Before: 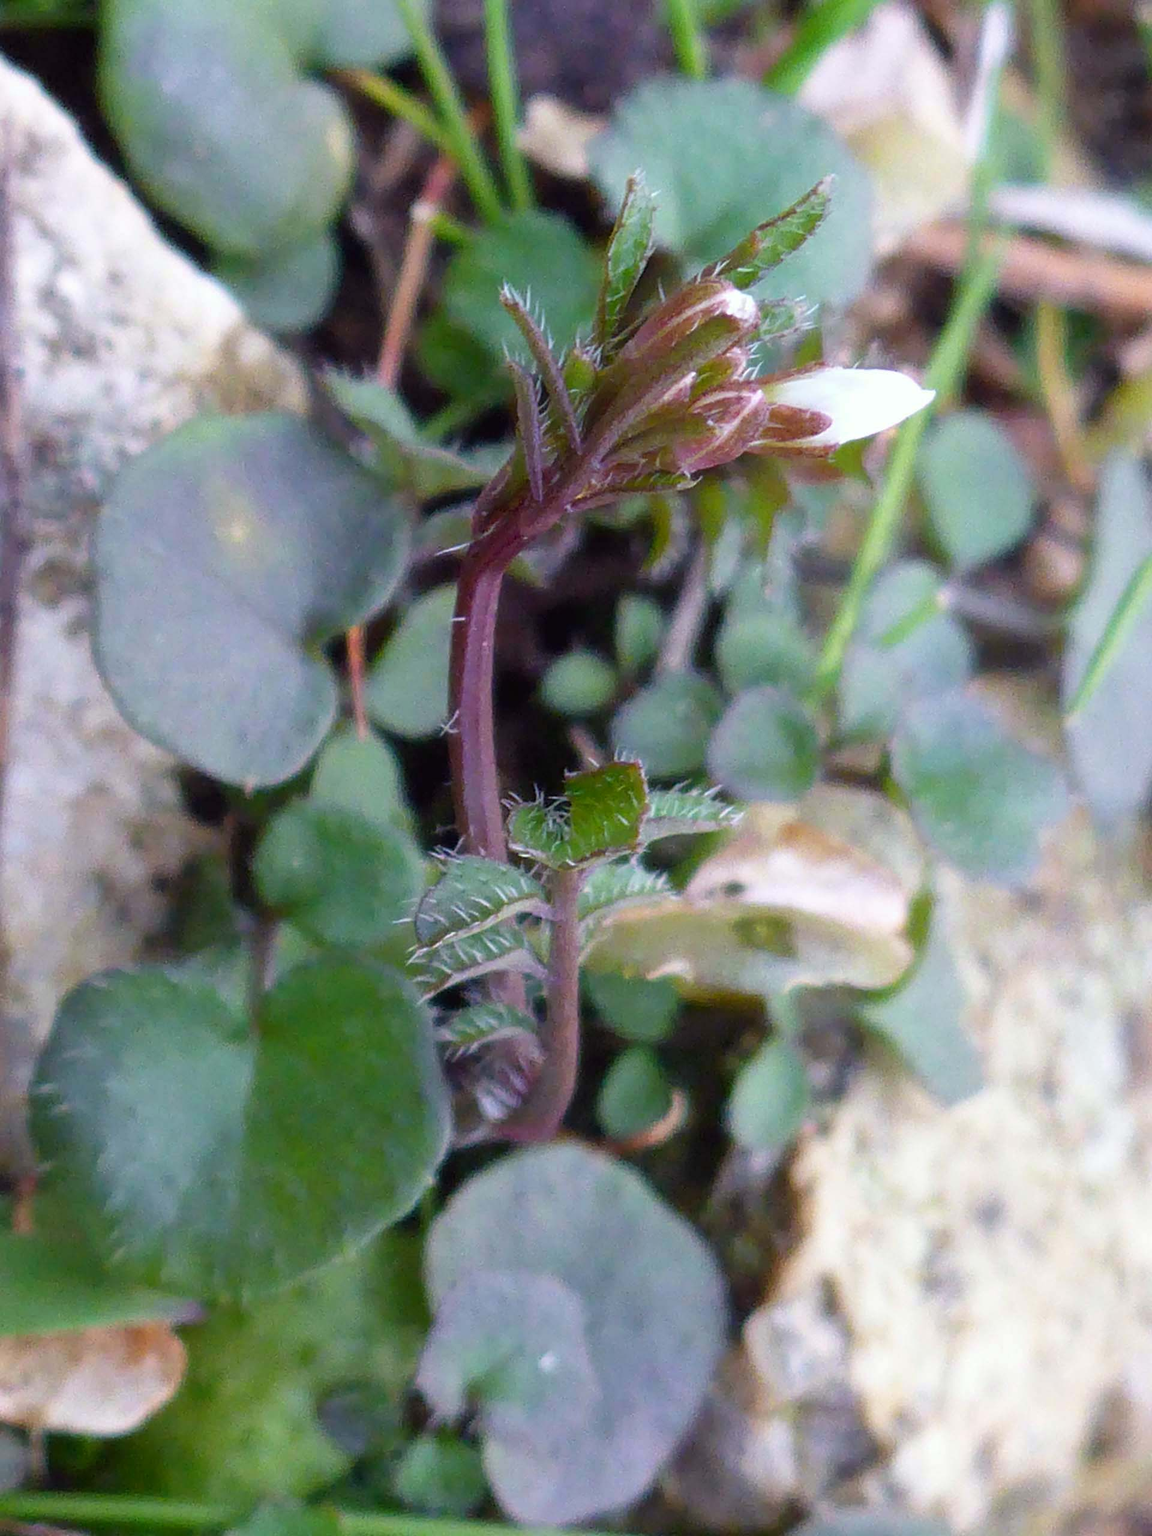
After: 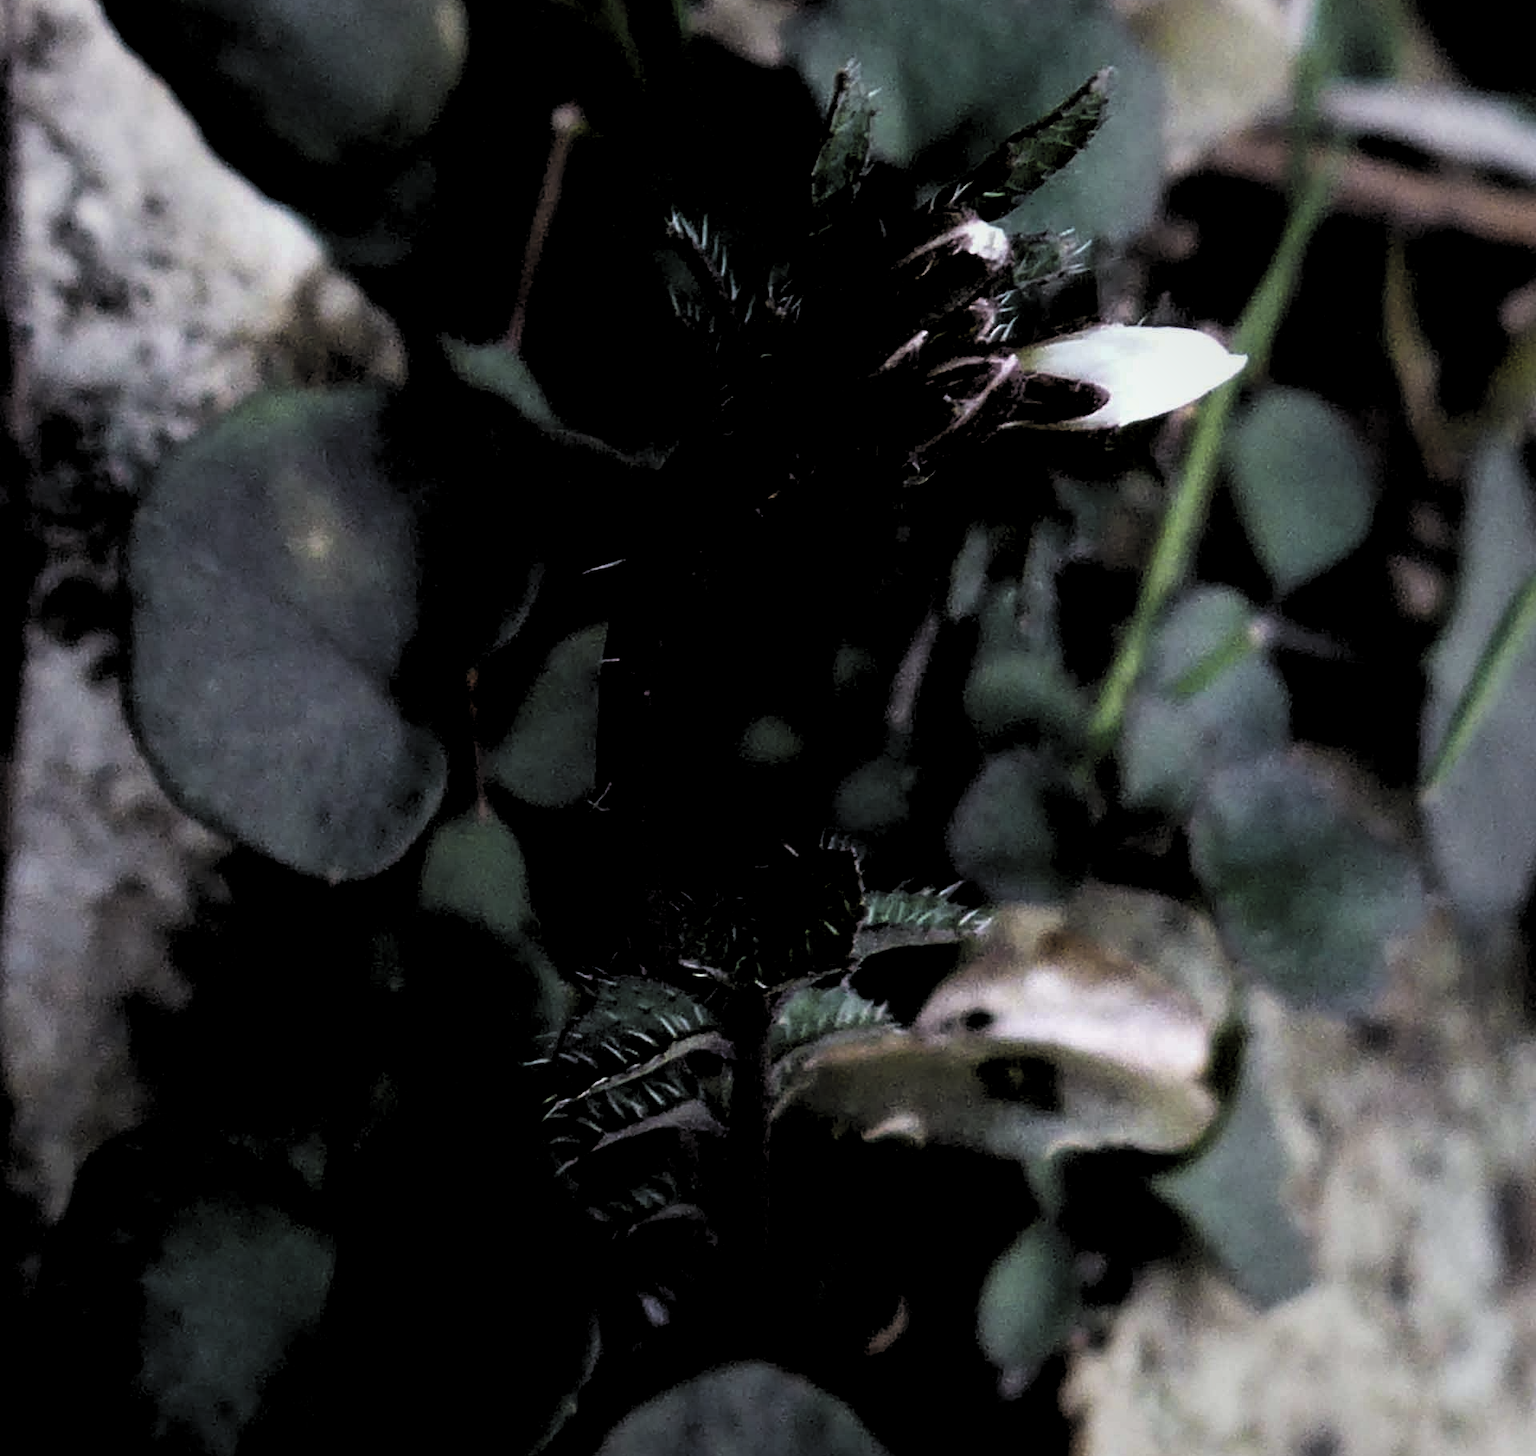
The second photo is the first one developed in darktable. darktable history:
crop and rotate: top 8.118%, bottom 20.757%
levels: levels [0.514, 0.759, 1]
vignetting: fall-off start 66.38%, fall-off radius 39.57%, brightness -0.3, saturation -0.058, center (-0.079, 0.06), automatic ratio true, width/height ratio 0.679, unbound false
